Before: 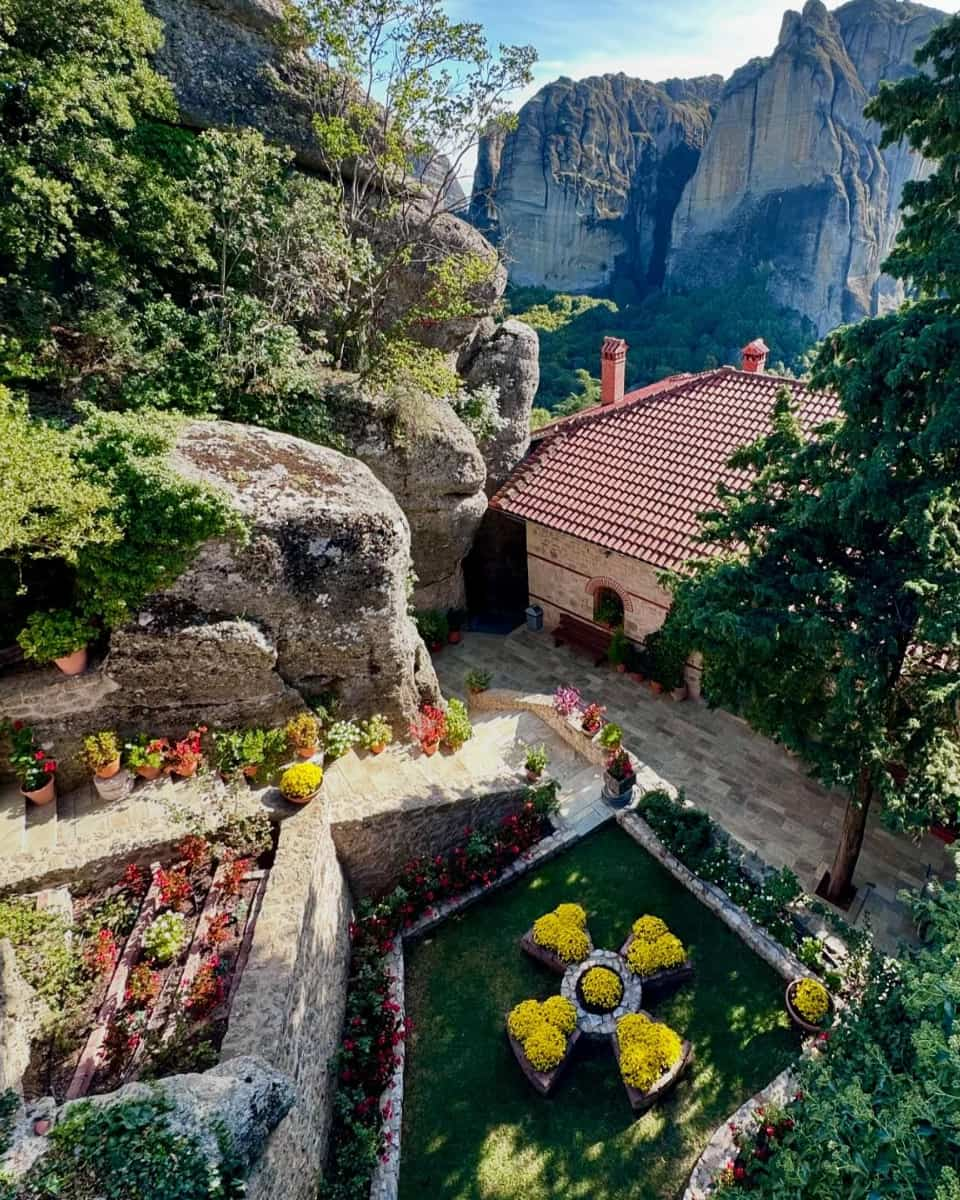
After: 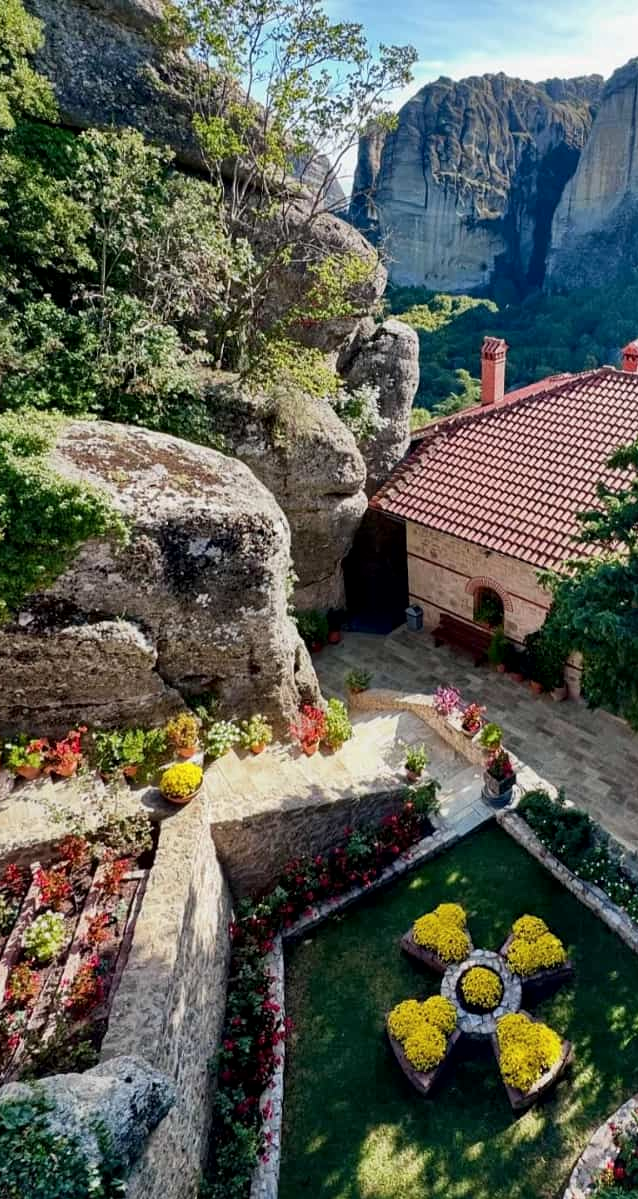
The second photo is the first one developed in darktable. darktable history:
crop and rotate: left 12.537%, right 20.944%
local contrast: mode bilateral grid, contrast 20, coarseness 51, detail 129%, midtone range 0.2
